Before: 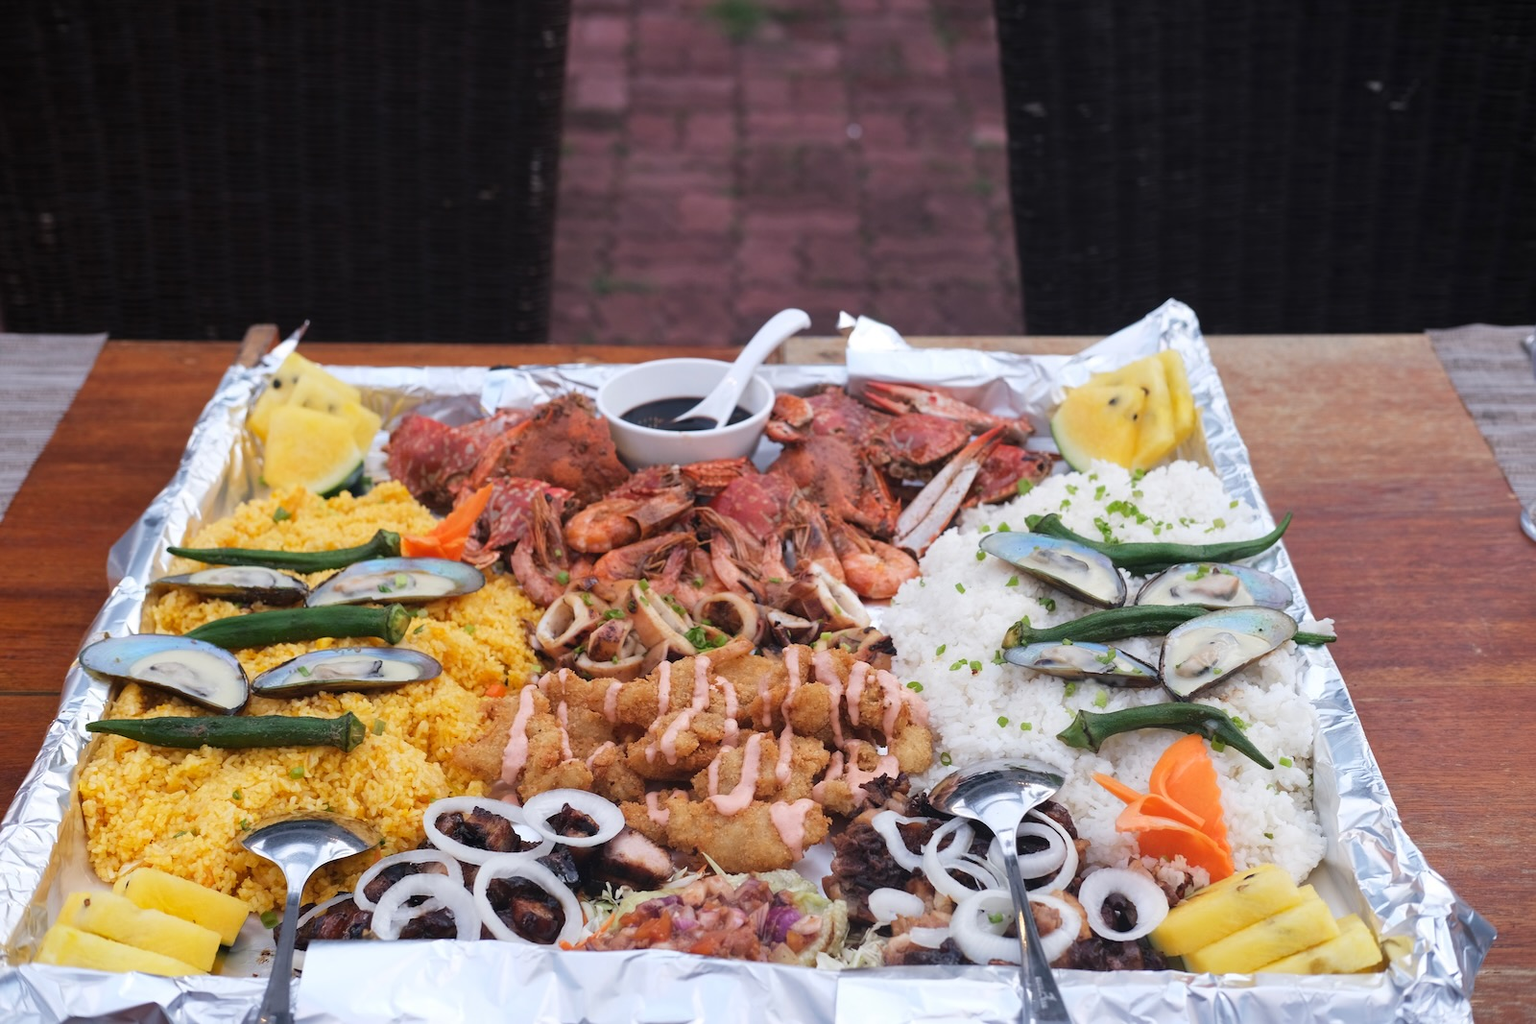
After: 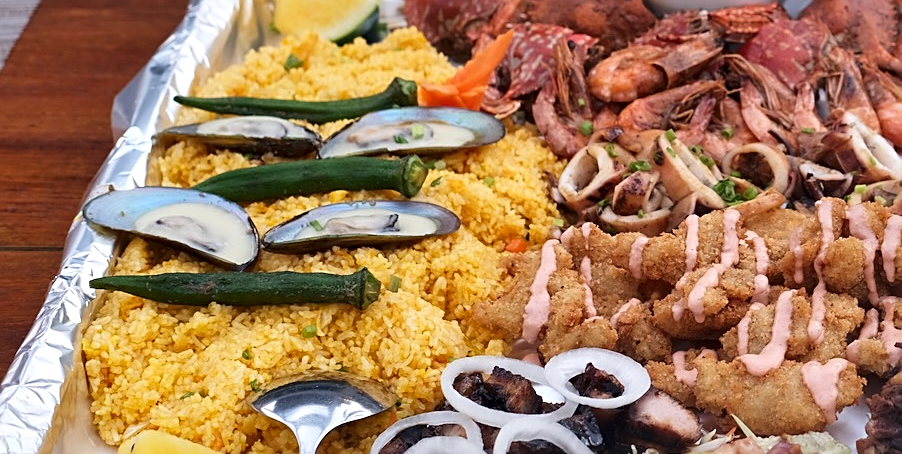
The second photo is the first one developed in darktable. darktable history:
crop: top 44.483%, right 43.593%, bottom 12.892%
local contrast: mode bilateral grid, contrast 25, coarseness 60, detail 151%, midtone range 0.2
sharpen: on, module defaults
